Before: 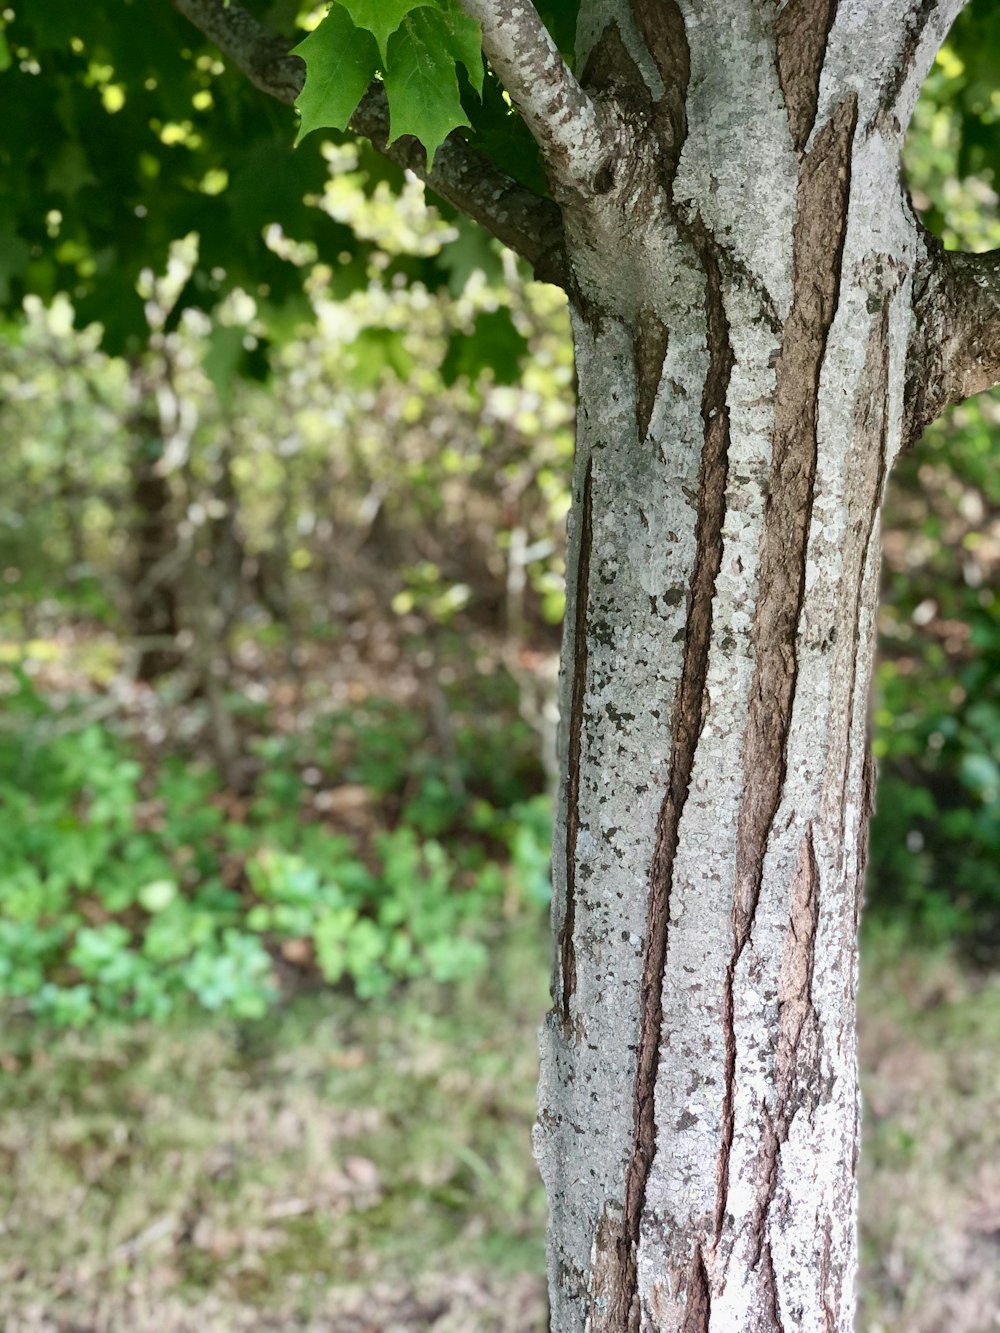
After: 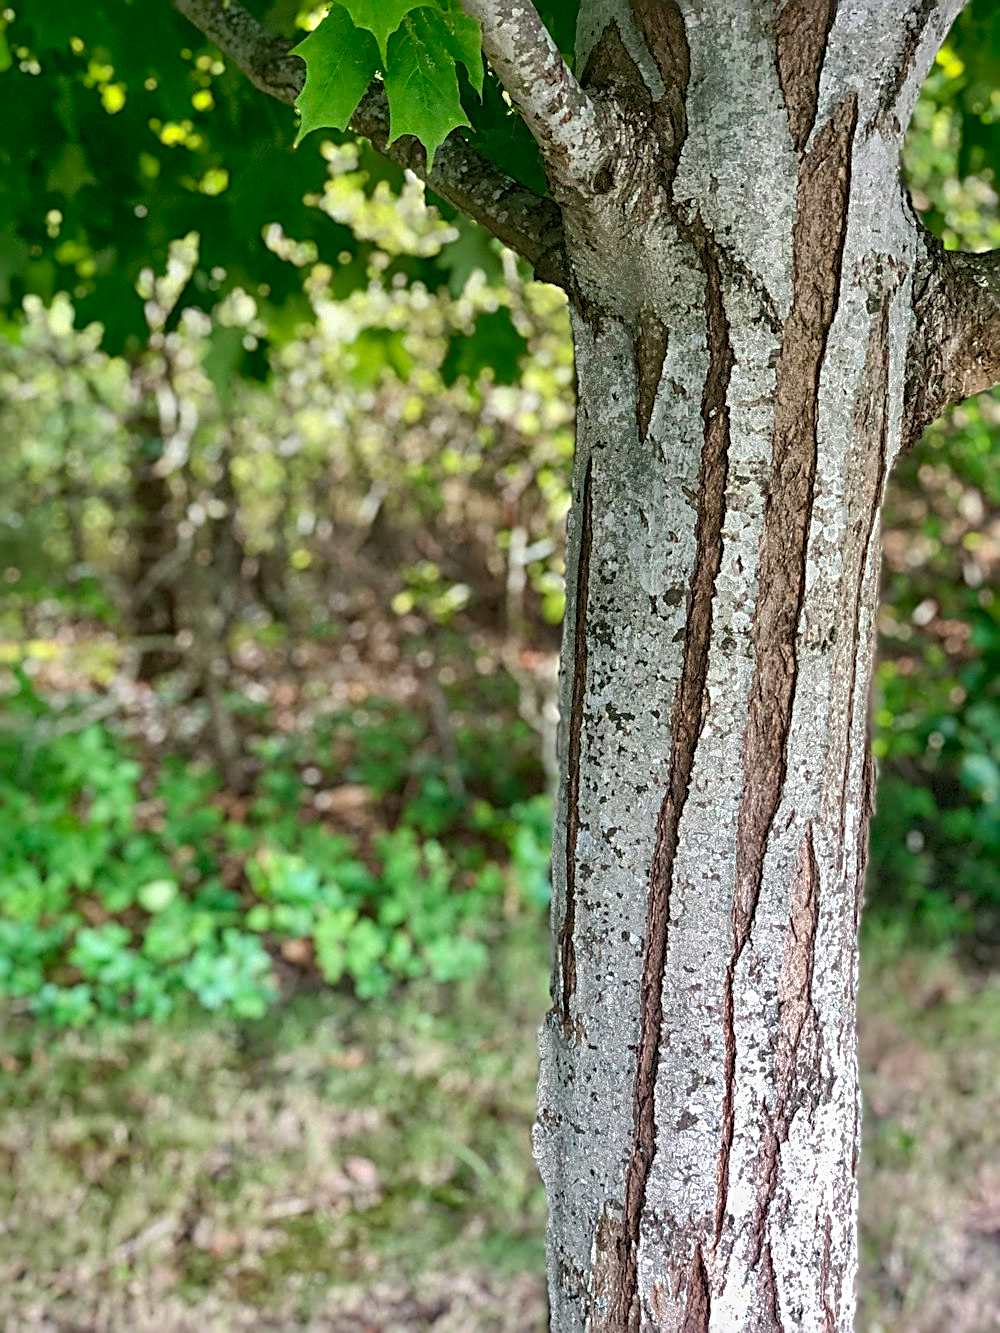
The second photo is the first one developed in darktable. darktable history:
local contrast: on, module defaults
shadows and highlights: on, module defaults
sharpen: radius 3.004, amount 0.767
